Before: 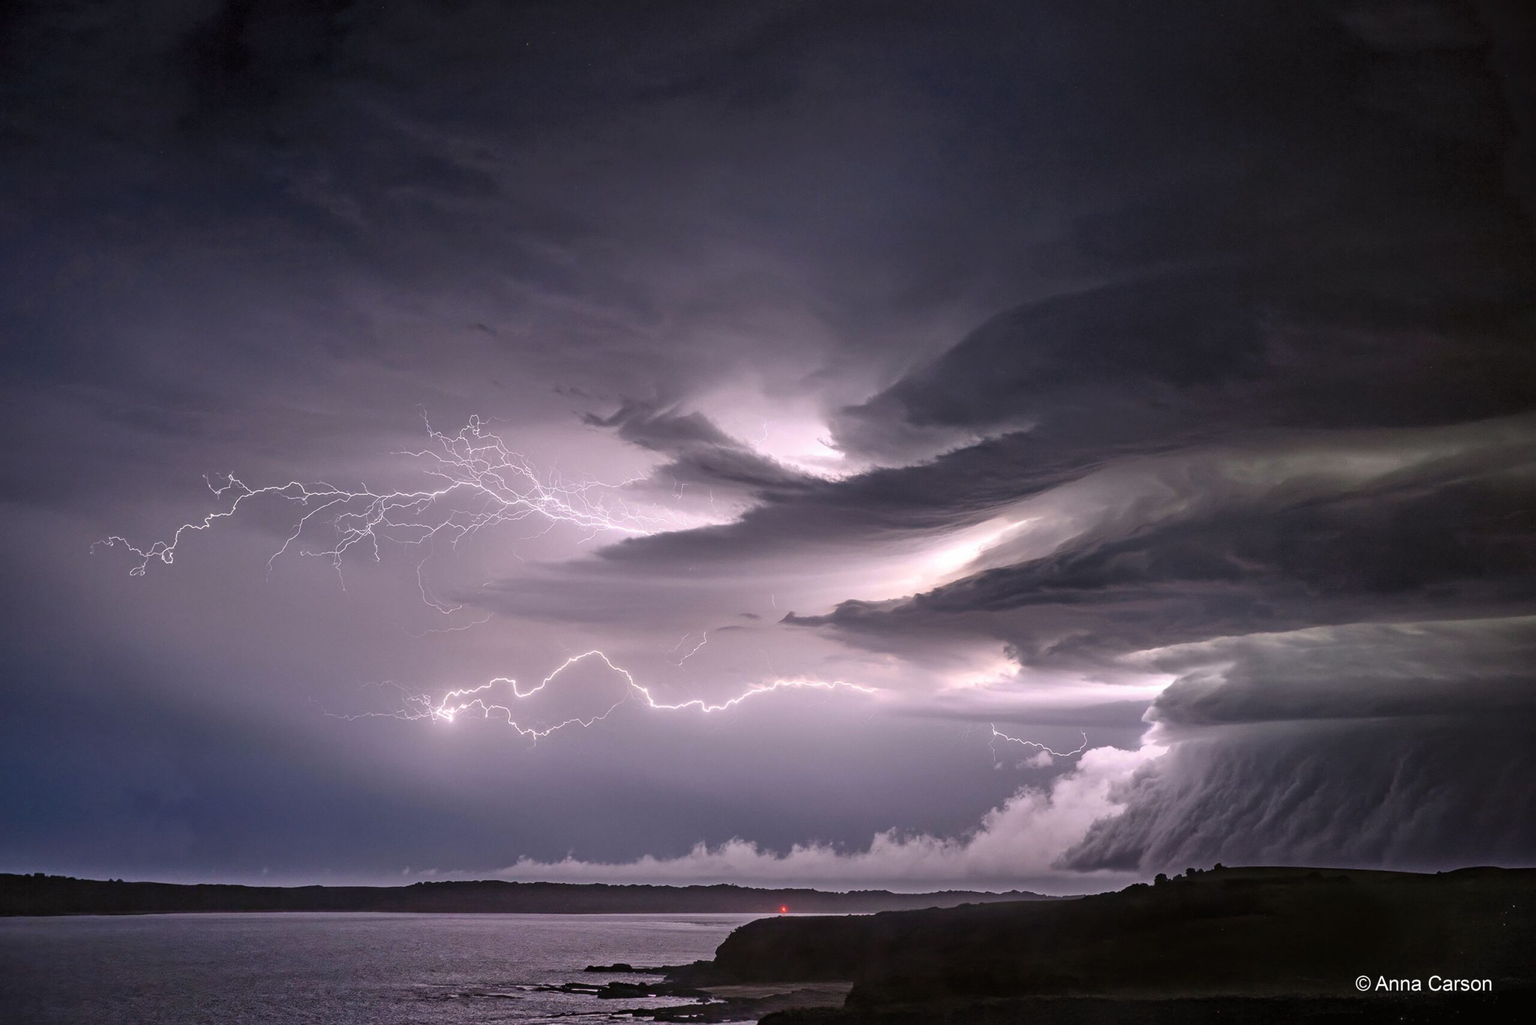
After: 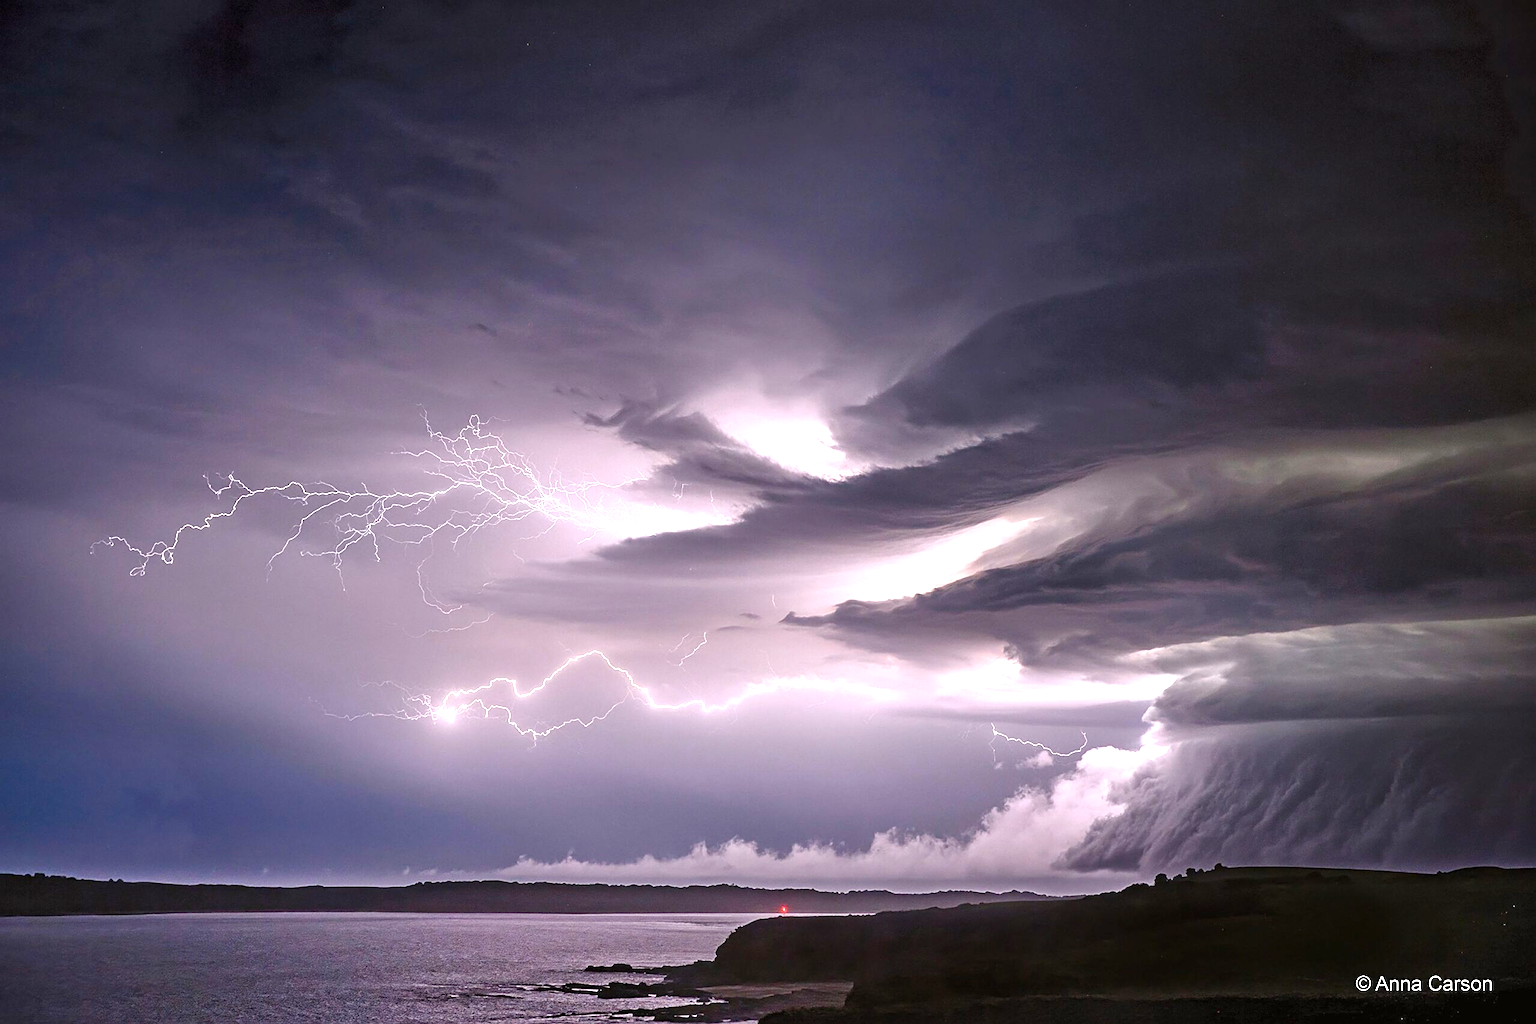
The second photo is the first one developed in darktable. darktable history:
color balance rgb: linear chroma grading › shadows 32%, linear chroma grading › global chroma -2%, linear chroma grading › mid-tones 4%, perceptual saturation grading › global saturation -2%, perceptual saturation grading › highlights -8%, perceptual saturation grading › mid-tones 8%, perceptual saturation grading › shadows 4%, perceptual brilliance grading › highlights 8%, perceptual brilliance grading › mid-tones 4%, perceptual brilliance grading › shadows 2%, global vibrance 16%, saturation formula JzAzBz (2021)
exposure: exposure 0.6 EV, compensate highlight preservation false
sharpen: on, module defaults
